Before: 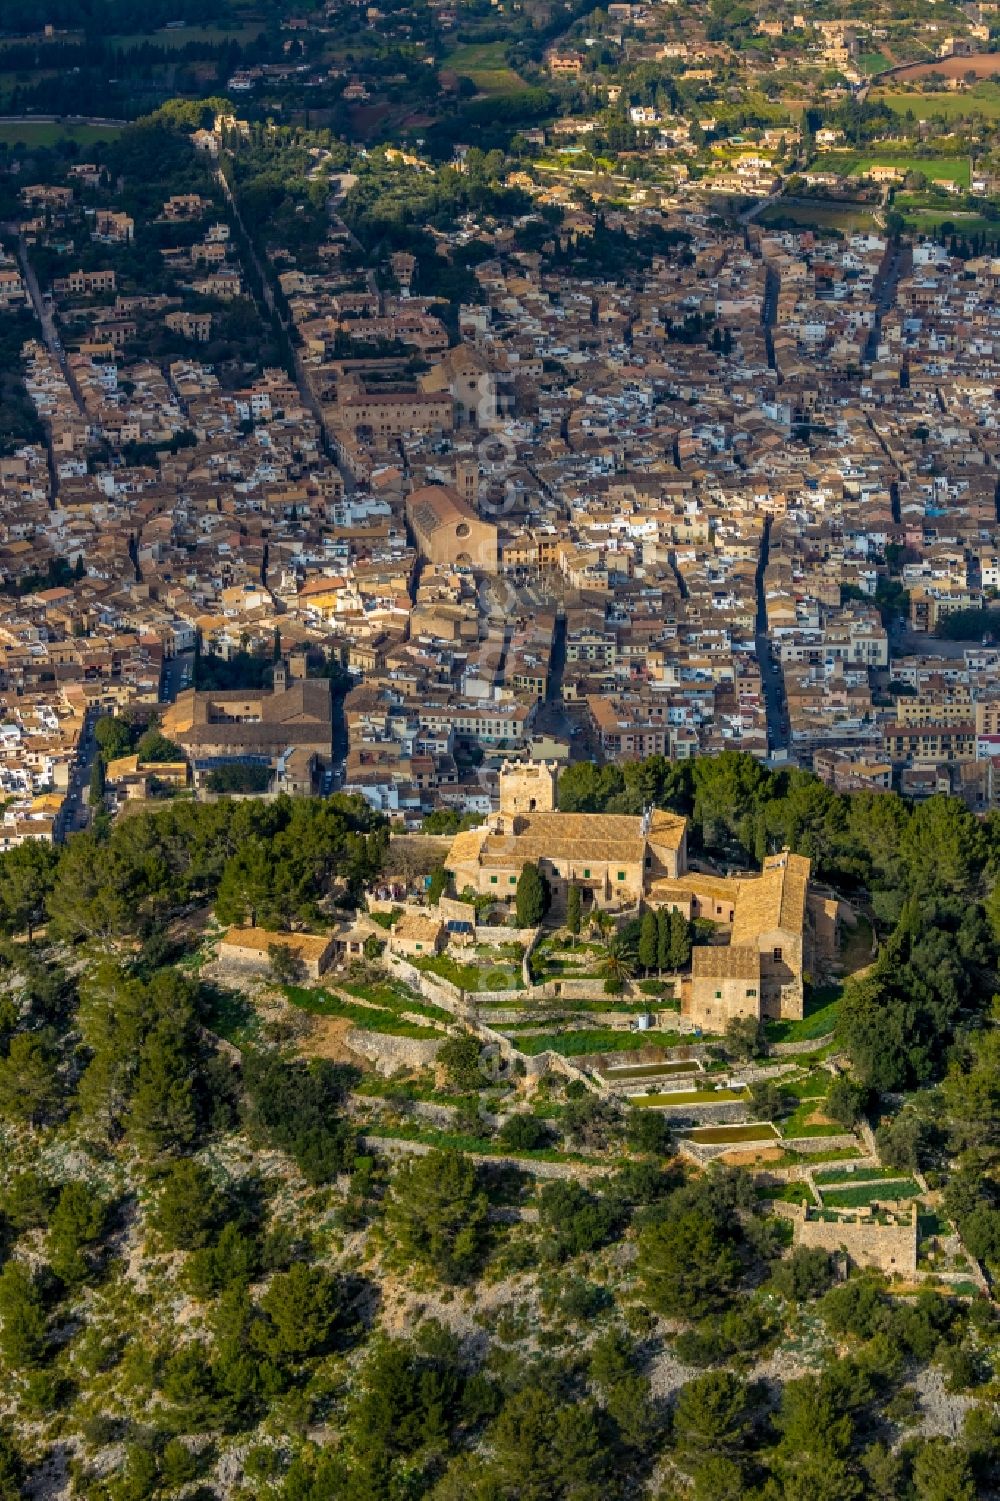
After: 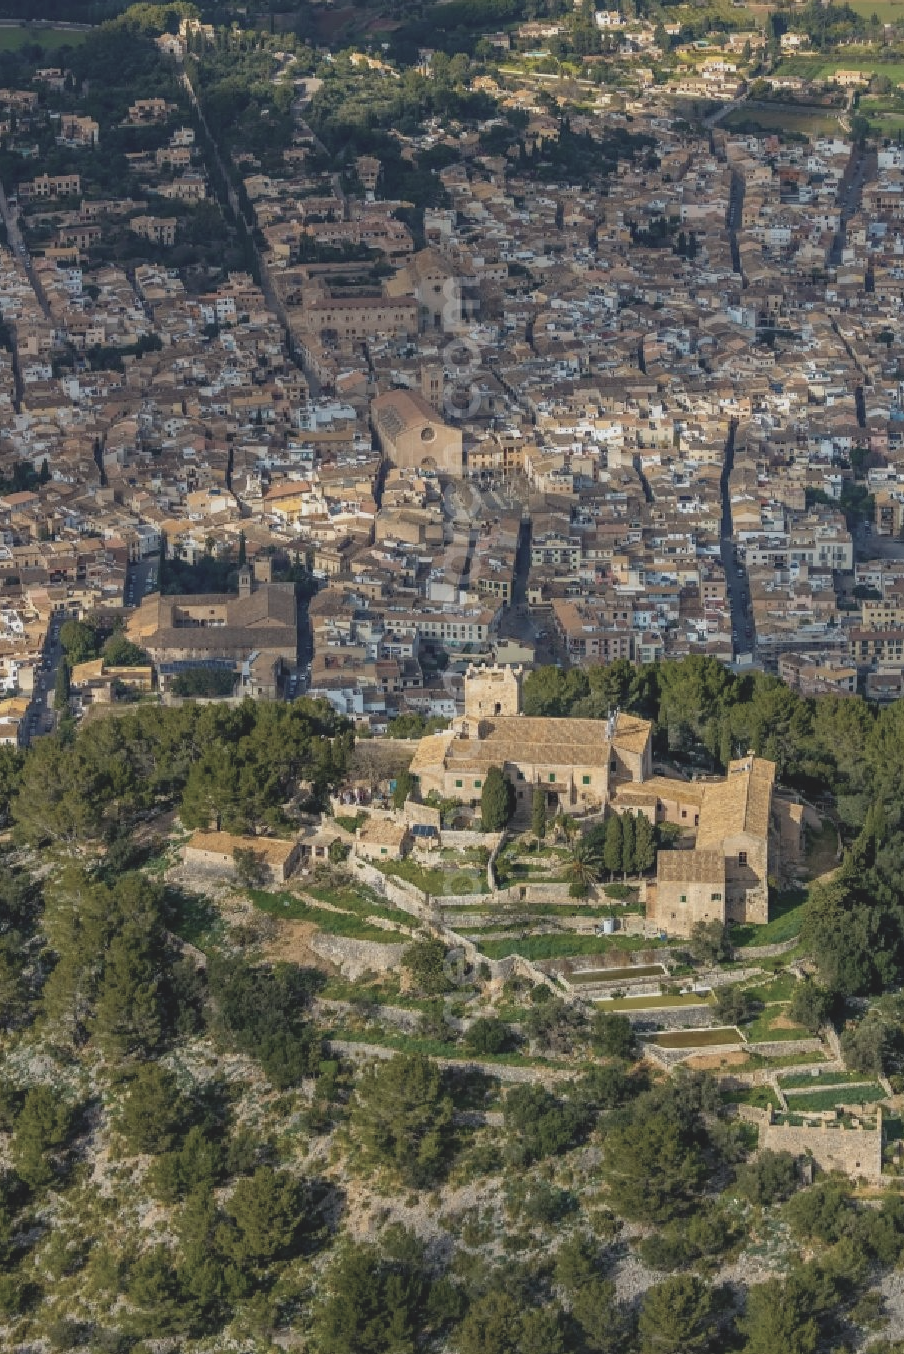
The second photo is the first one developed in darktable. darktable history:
crop: left 3.512%, top 6.457%, right 6.012%, bottom 3.311%
contrast brightness saturation: contrast -0.249, saturation -0.445
exposure: exposure 0.201 EV, compensate highlight preservation false
